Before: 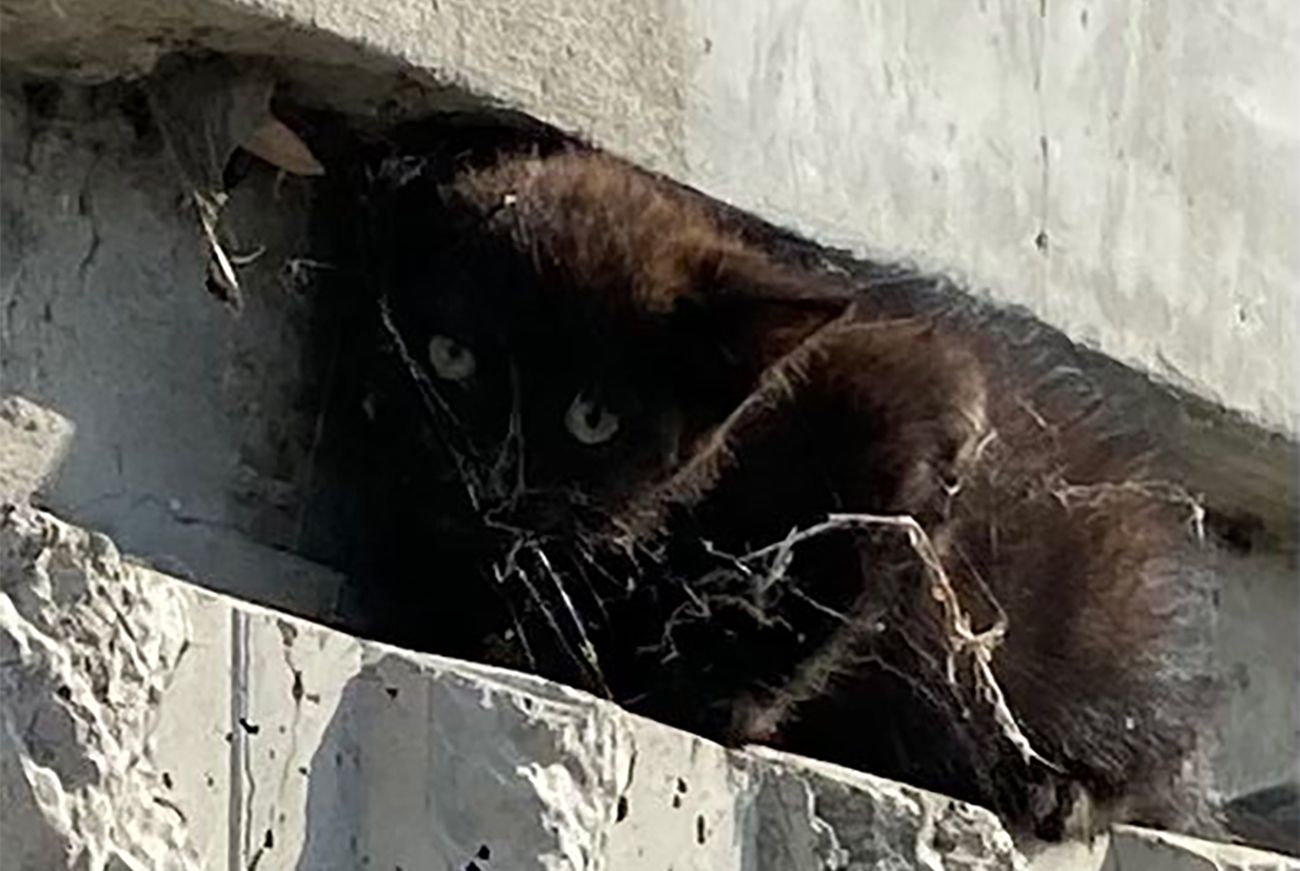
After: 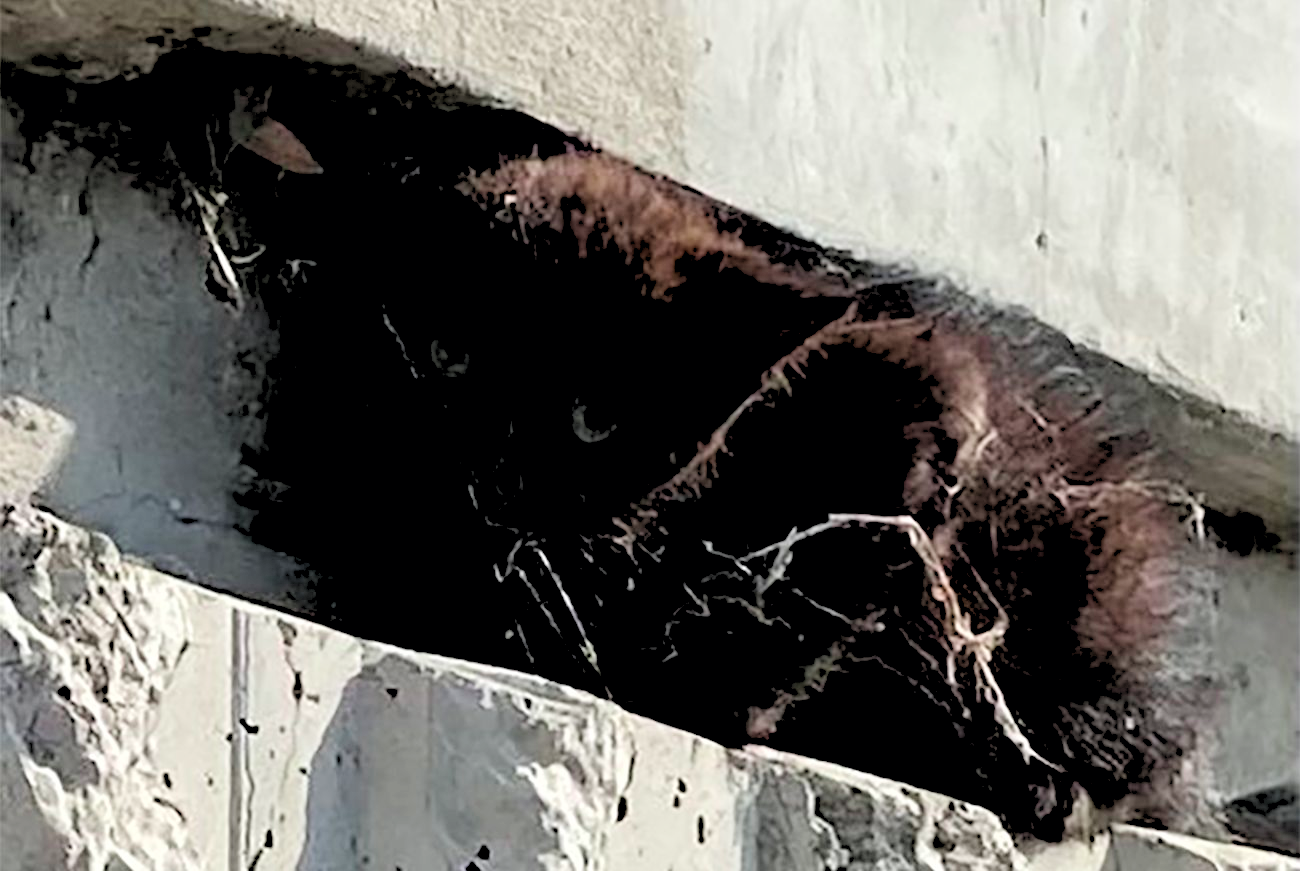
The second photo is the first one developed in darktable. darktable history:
tone curve: curves: ch0 [(0, 0) (0.227, 0.17) (0.766, 0.774) (1, 1)]; ch1 [(0, 0) (0.114, 0.127) (0.437, 0.452) (0.498, 0.498) (0.529, 0.541) (0.579, 0.589) (1, 1)]; ch2 [(0, 0) (0.233, 0.259) (0.493, 0.492) (0.587, 0.573) (1, 1)], color space Lab, independent channels, preserve colors none
rgb levels: levels [[0.027, 0.429, 0.996], [0, 0.5, 1], [0, 0.5, 1]]
